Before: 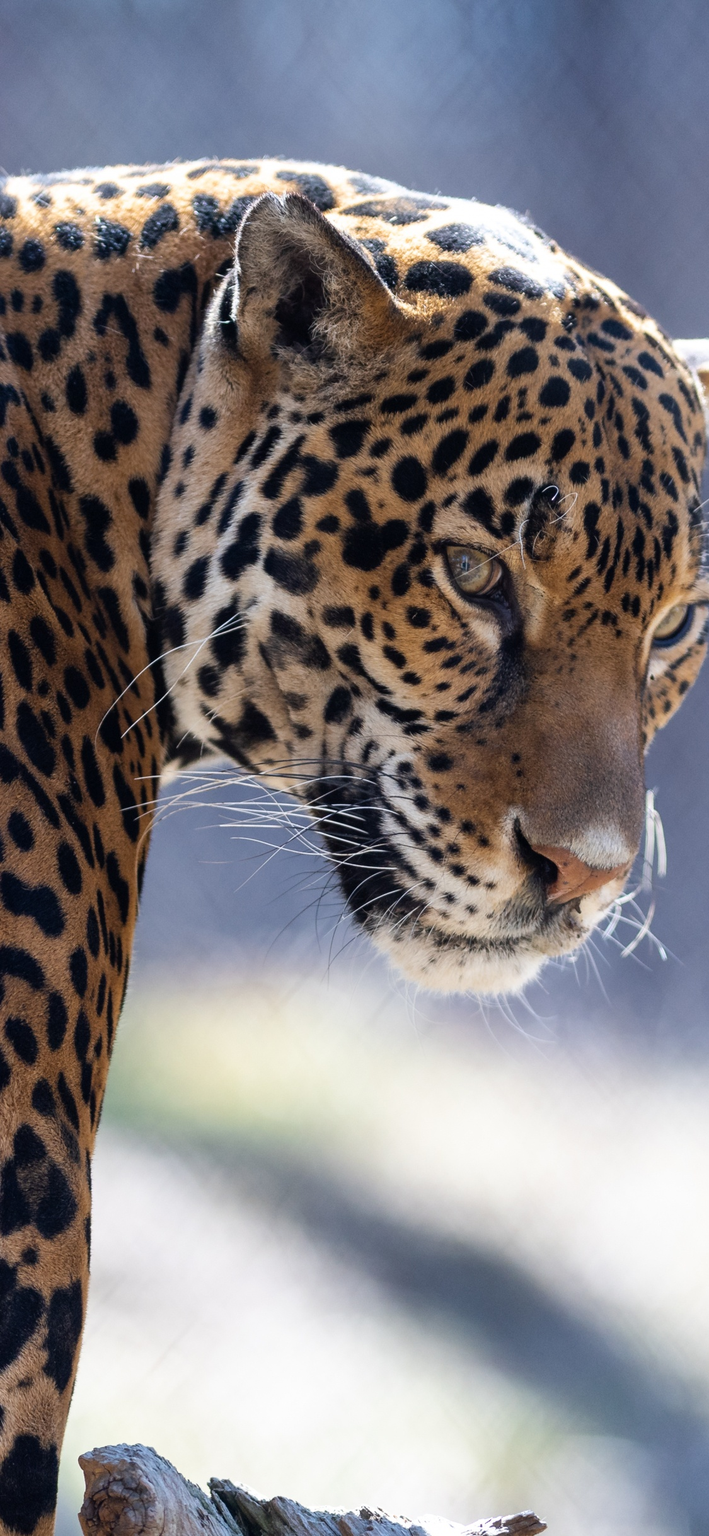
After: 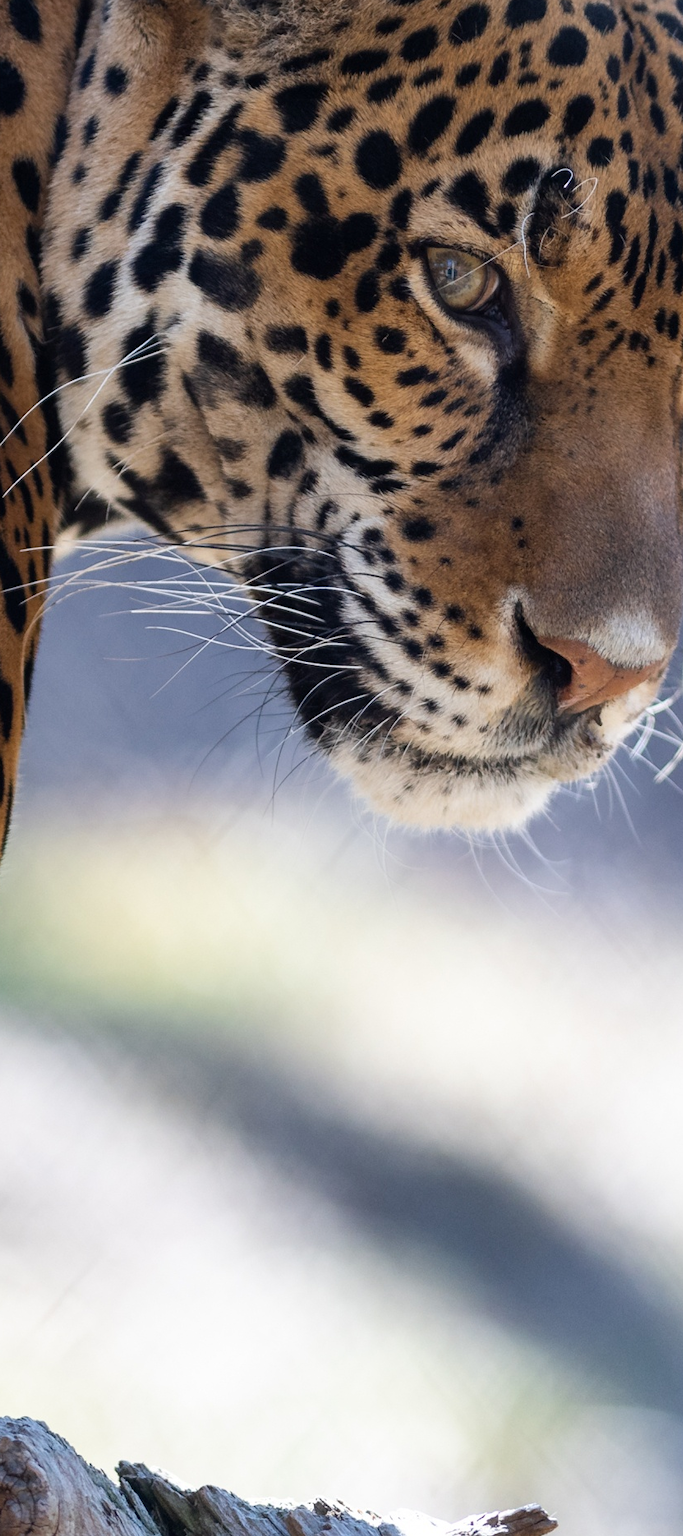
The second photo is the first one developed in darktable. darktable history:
crop: left 16.821%, top 23.203%, right 9.135%
